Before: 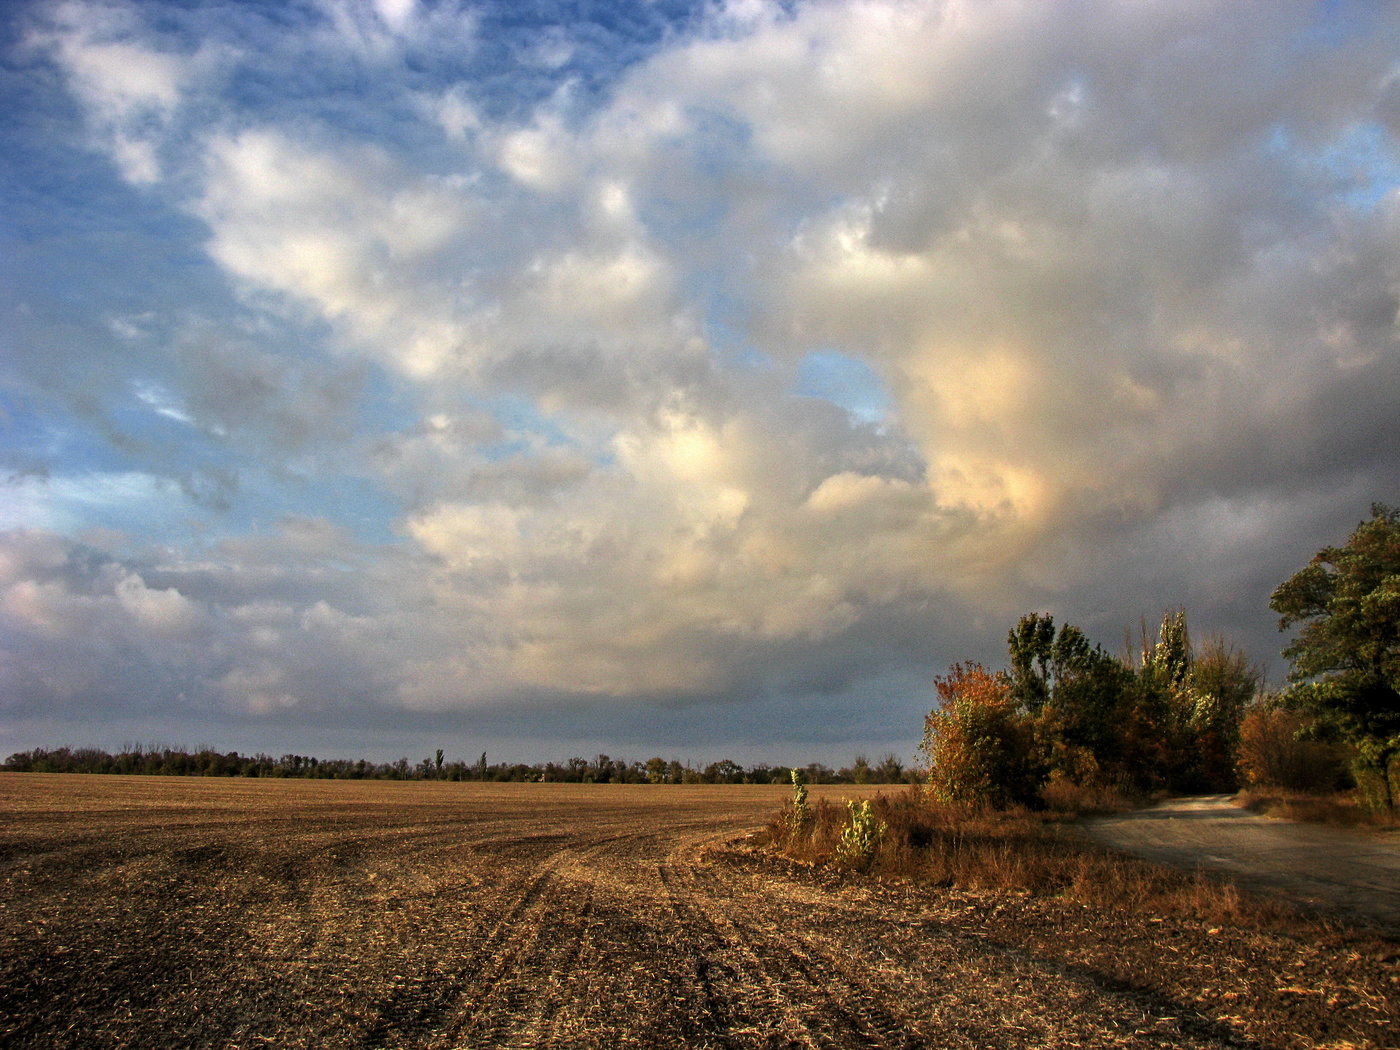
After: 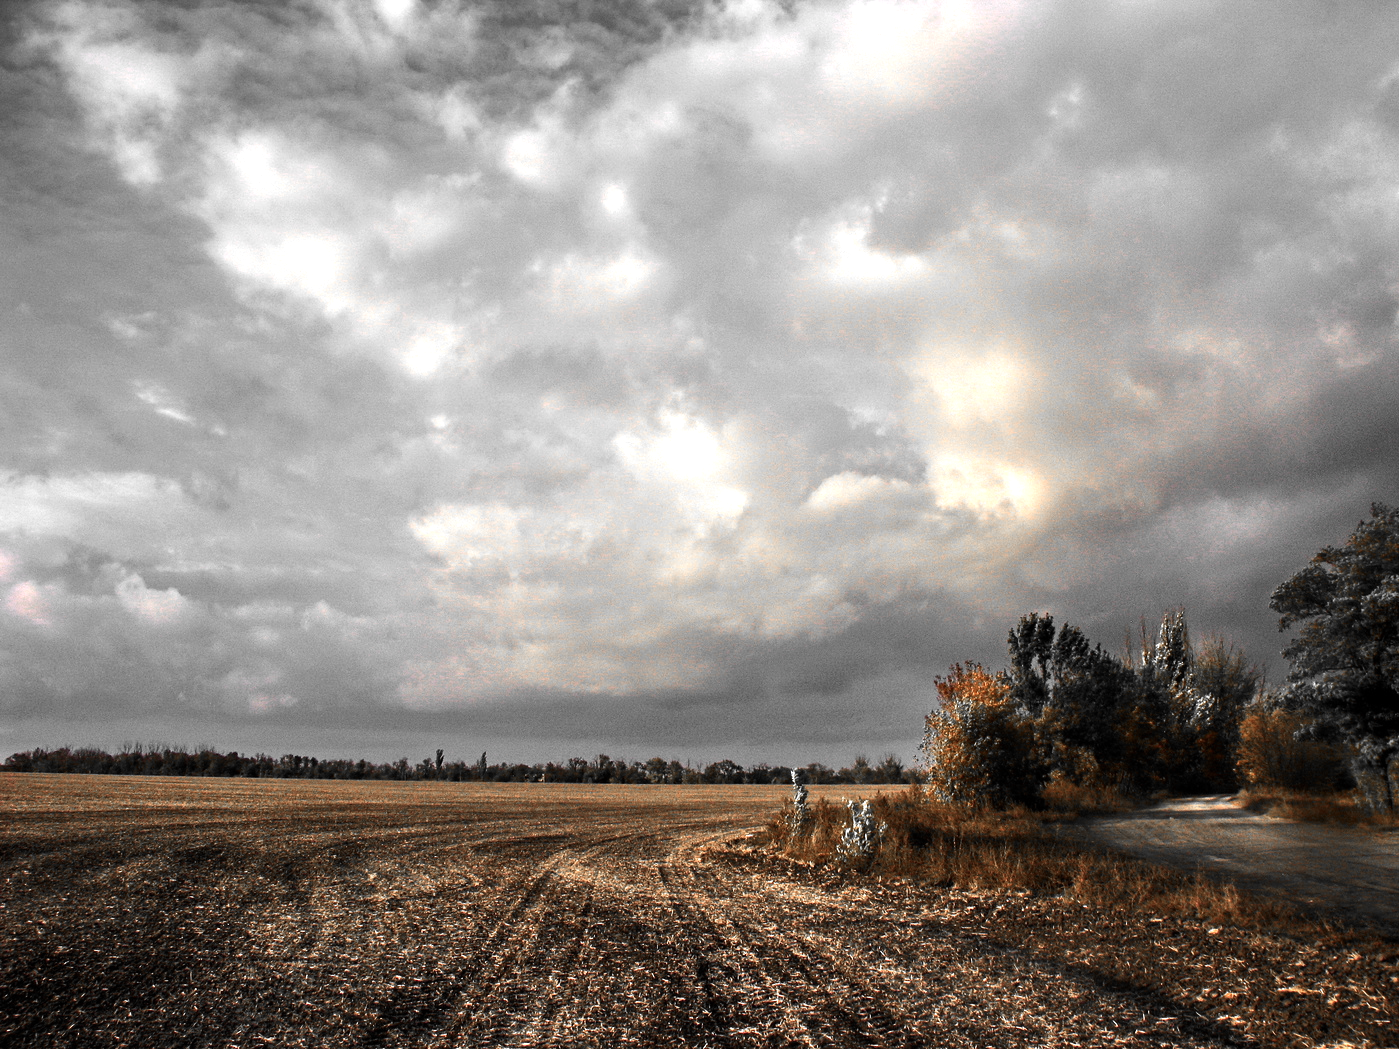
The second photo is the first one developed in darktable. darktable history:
contrast brightness saturation: contrast 0.1, brightness 0.02, saturation 0.02
tone equalizer: -8 EV -0.417 EV, -7 EV -0.389 EV, -6 EV -0.333 EV, -5 EV -0.222 EV, -3 EV 0.222 EV, -2 EV 0.333 EV, -1 EV 0.389 EV, +0 EV 0.417 EV, edges refinement/feathering 500, mask exposure compensation -1.57 EV, preserve details no
color zones: curves: ch0 [(0, 0.65) (0.096, 0.644) (0.221, 0.539) (0.429, 0.5) (0.571, 0.5) (0.714, 0.5) (0.857, 0.5) (1, 0.65)]; ch1 [(0, 0.5) (0.143, 0.5) (0.257, -0.002) (0.429, 0.04) (0.571, -0.001) (0.714, -0.015) (0.857, 0.024) (1, 0.5)]
